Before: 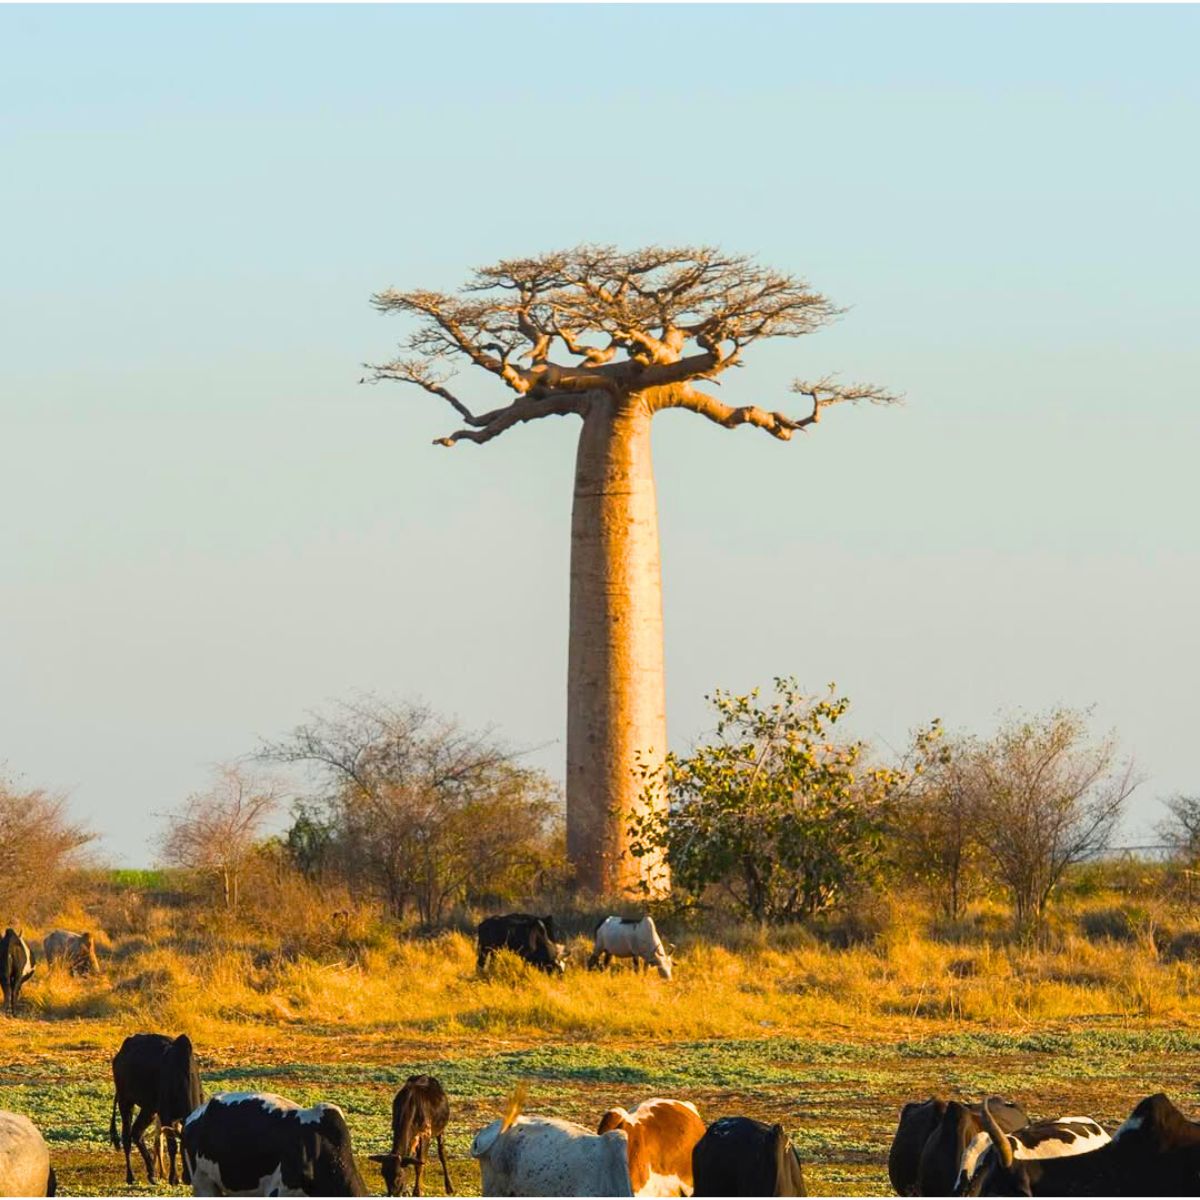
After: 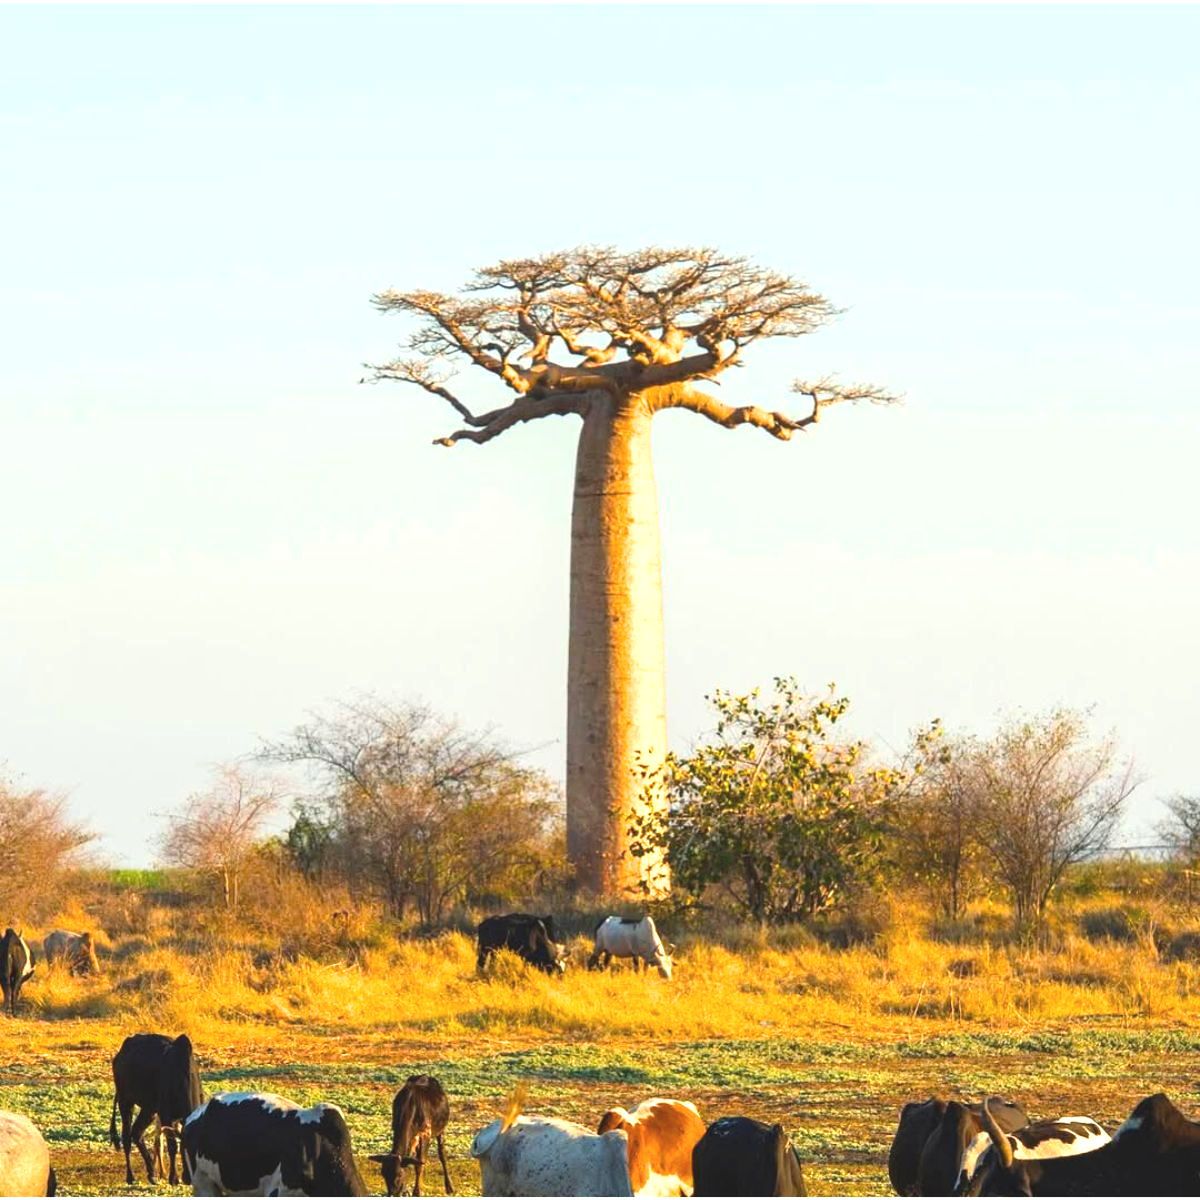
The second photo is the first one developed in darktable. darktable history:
exposure: black level correction -0.005, exposure 0.621 EV, compensate highlight preservation false
